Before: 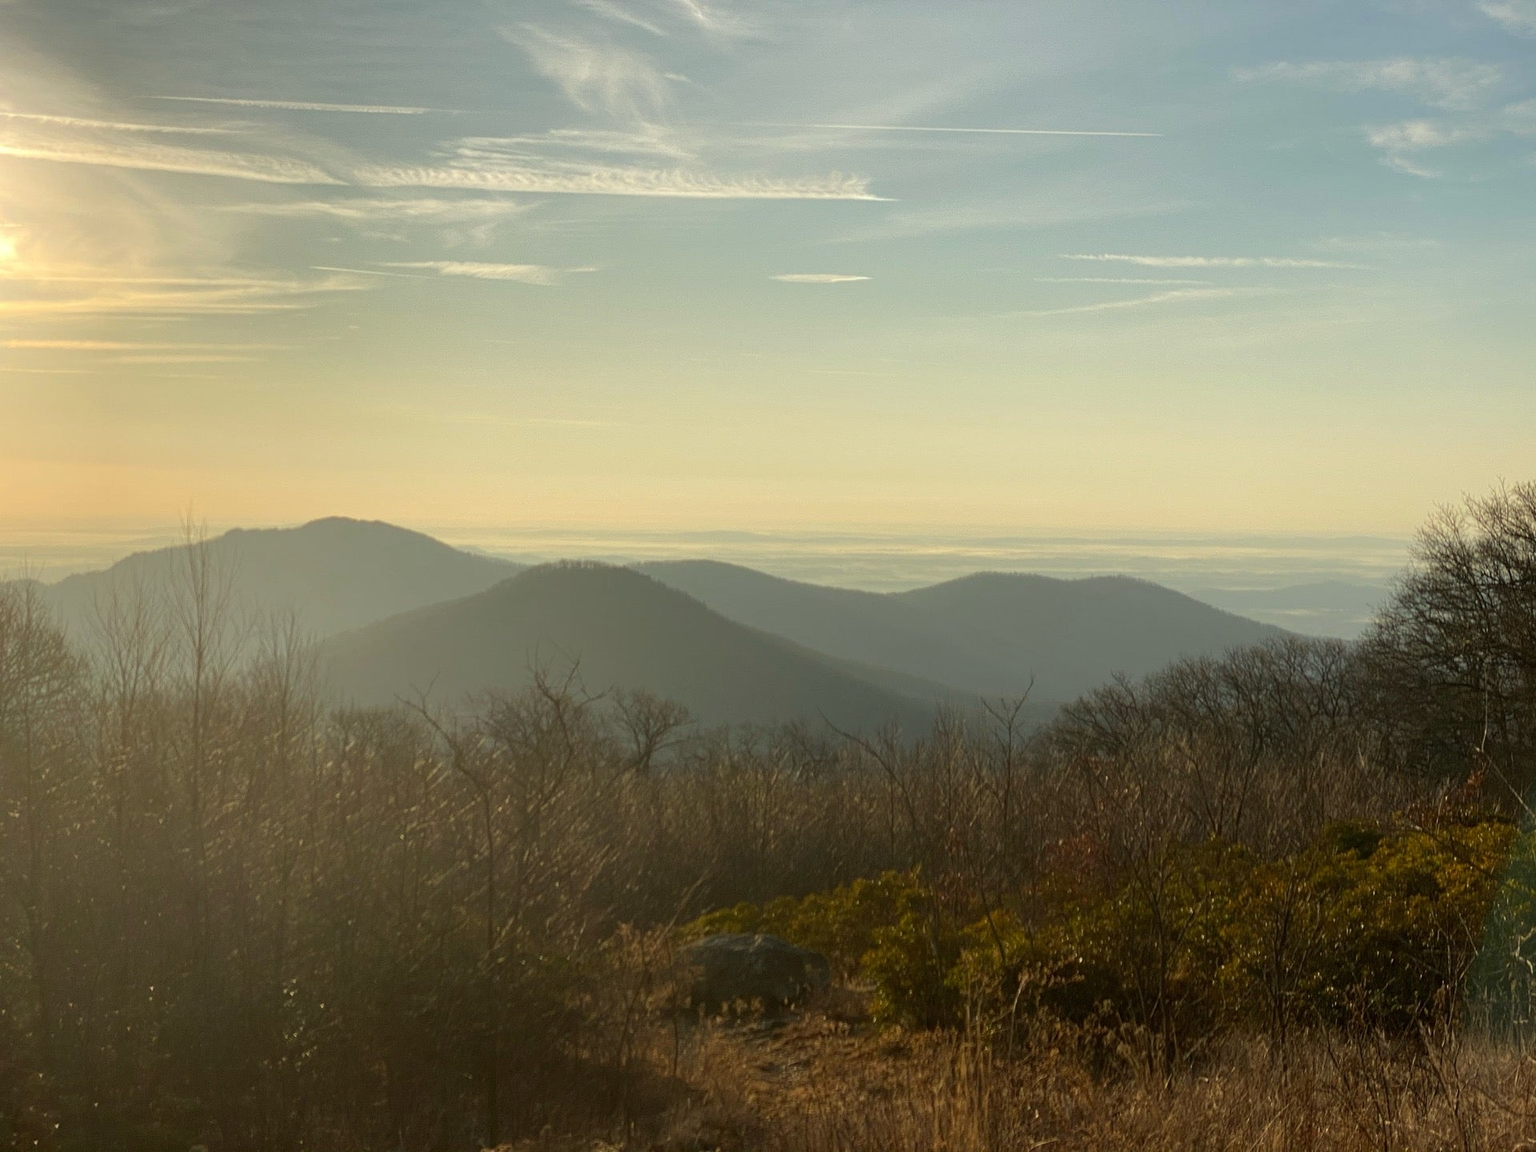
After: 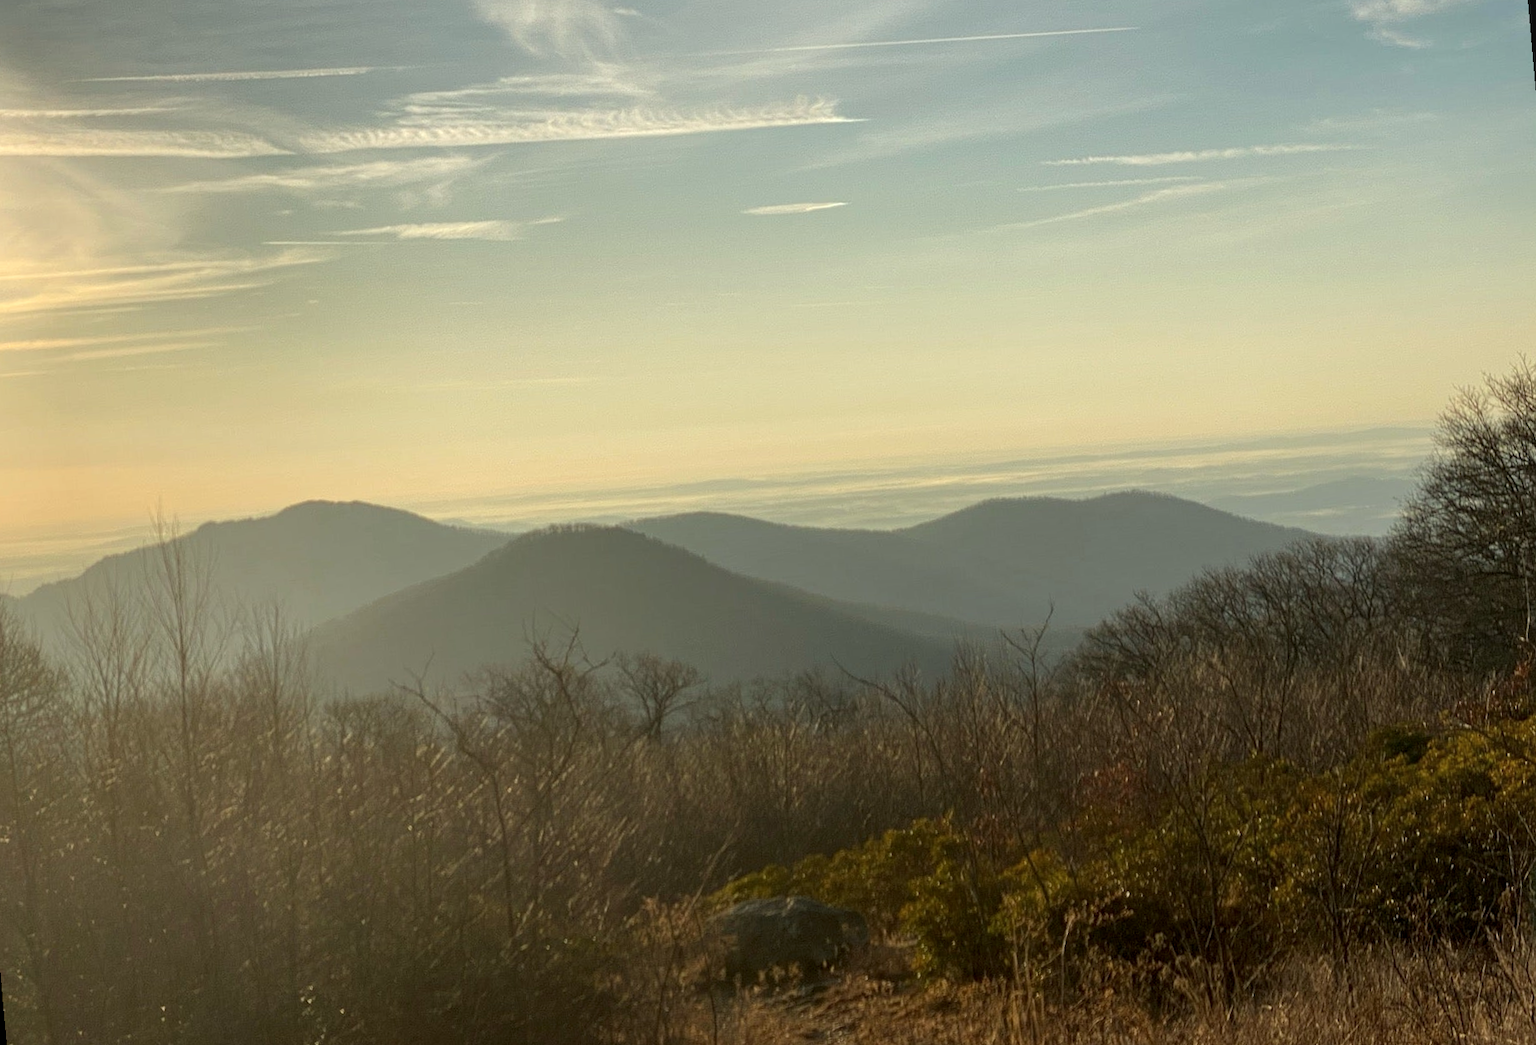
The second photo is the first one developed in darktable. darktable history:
rotate and perspective: rotation -5°, crop left 0.05, crop right 0.952, crop top 0.11, crop bottom 0.89
local contrast: on, module defaults
